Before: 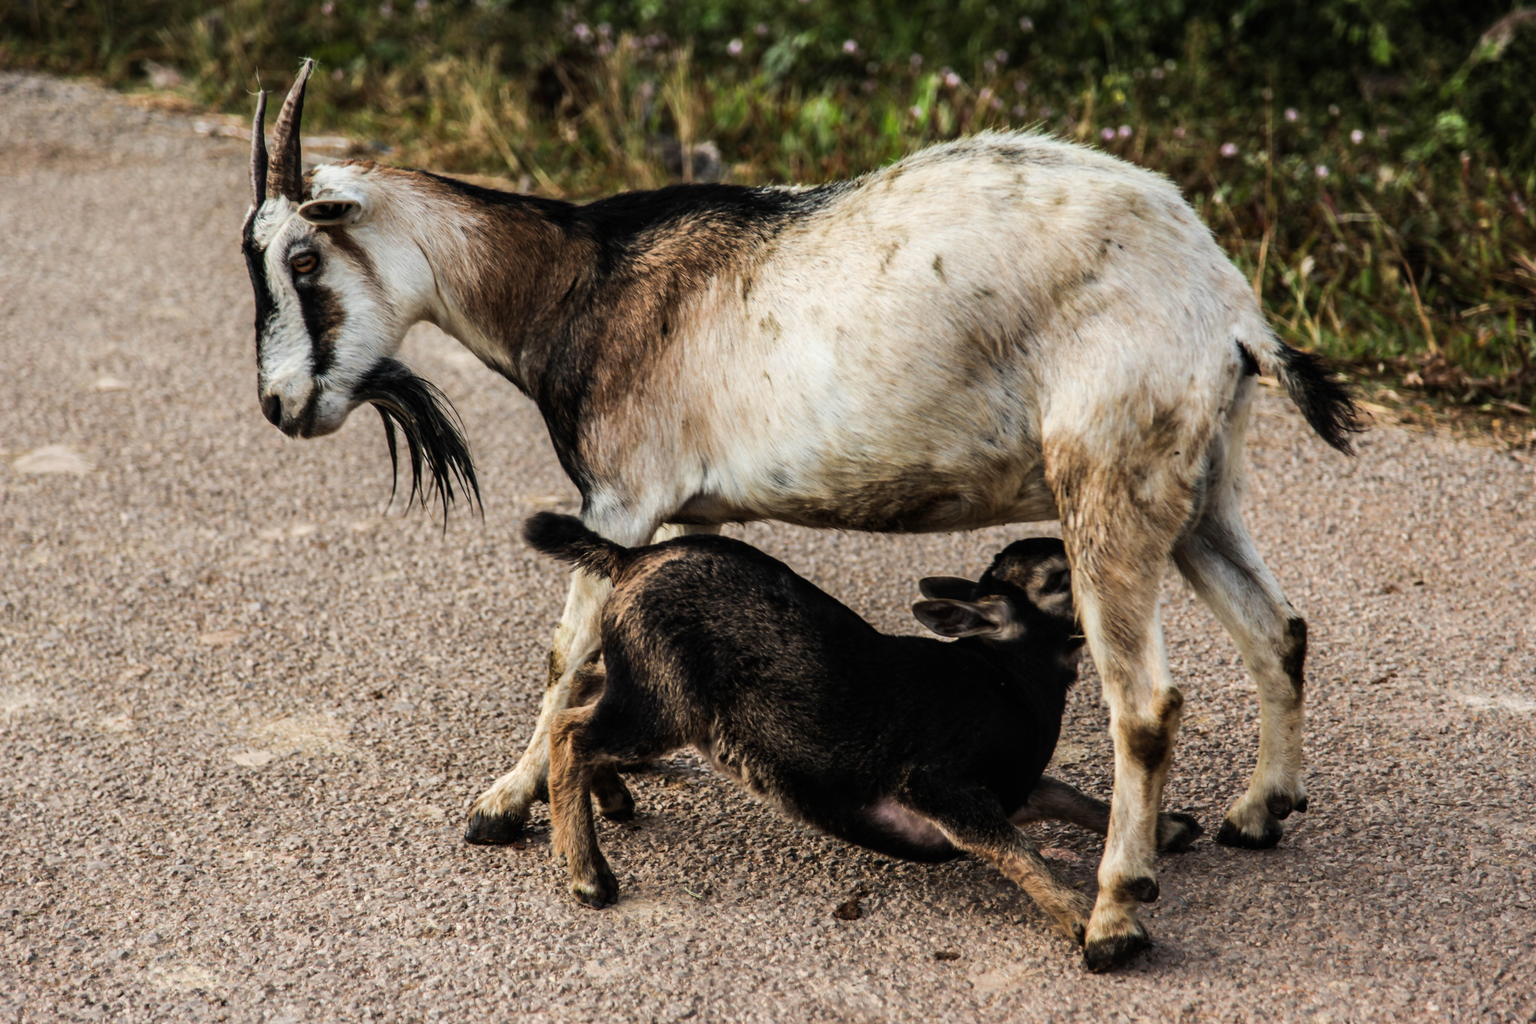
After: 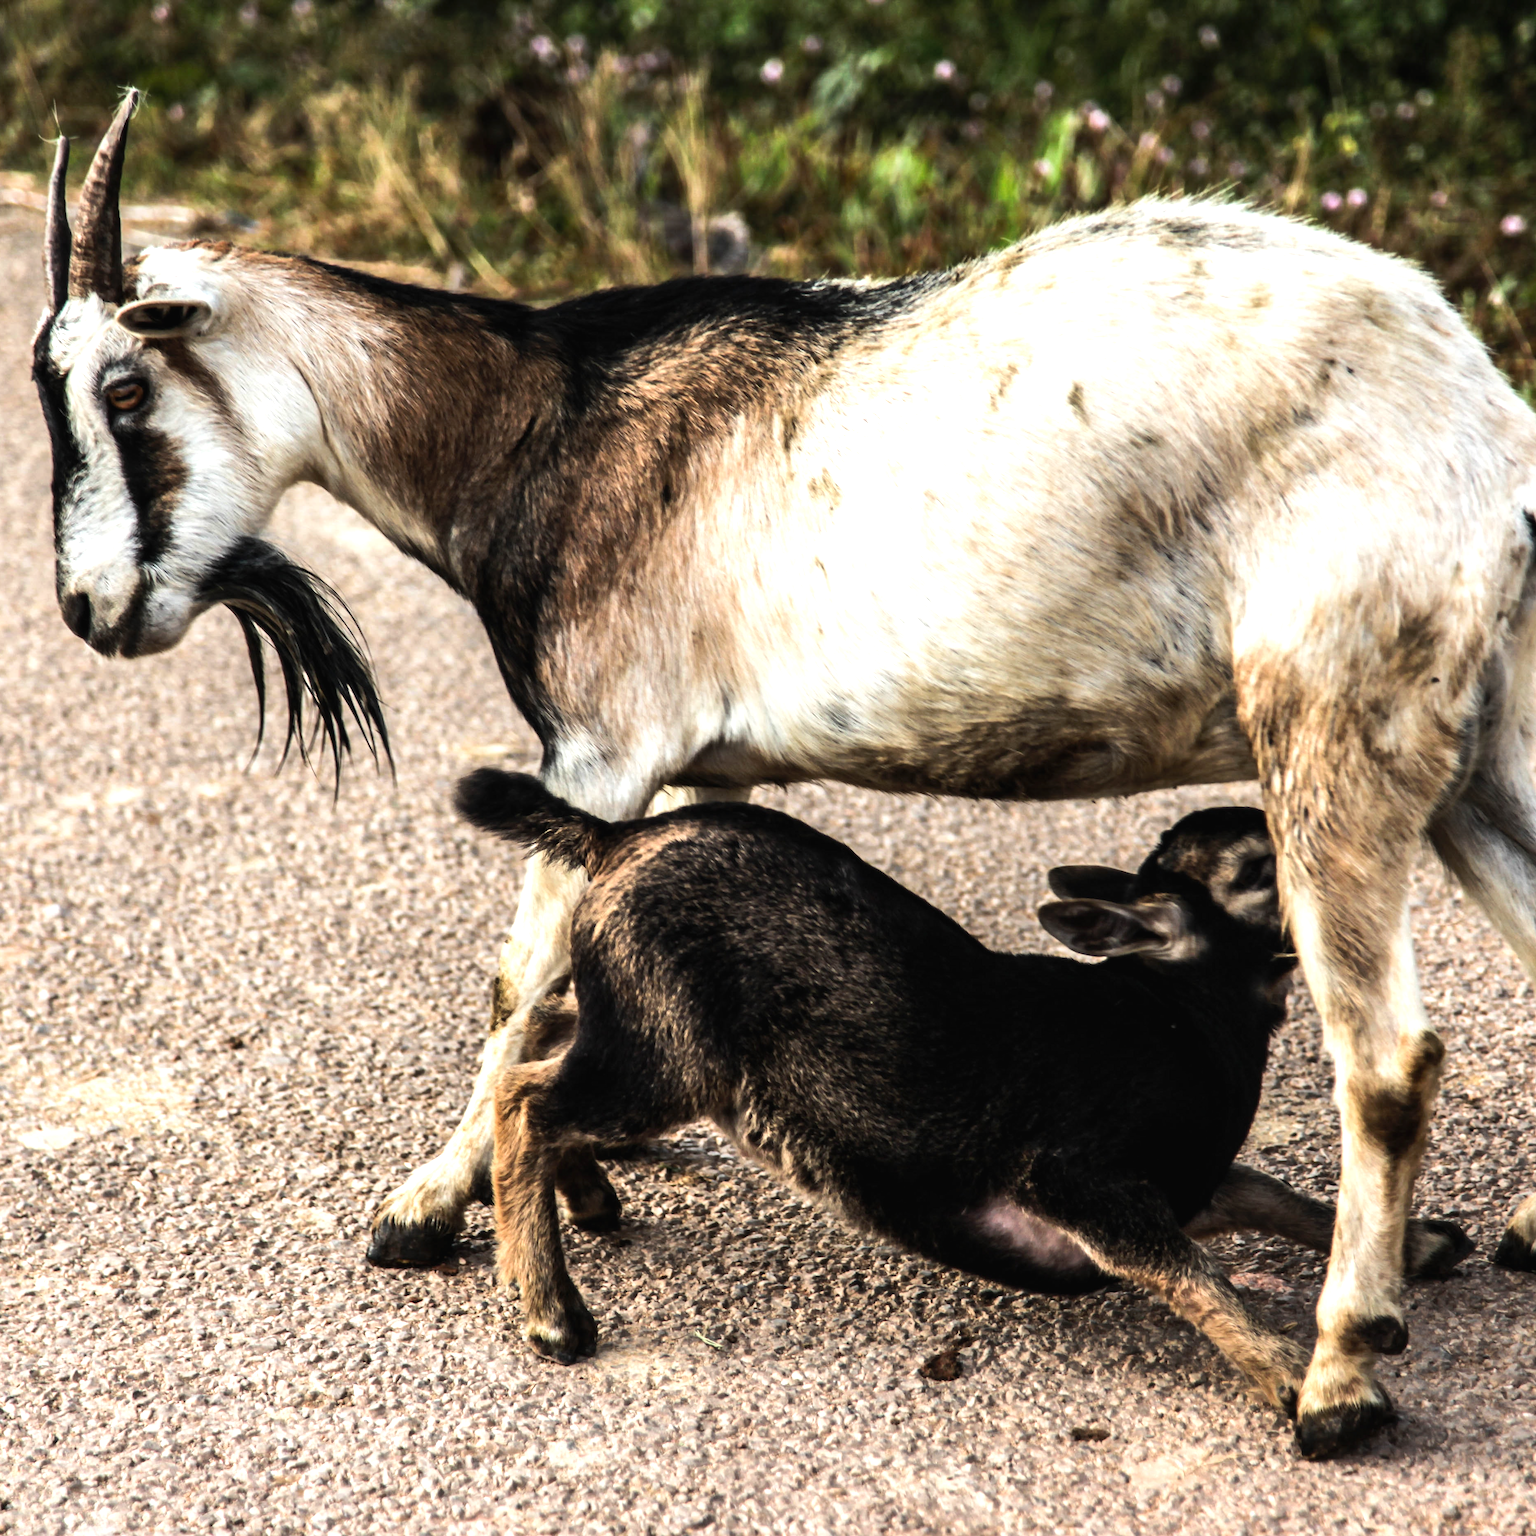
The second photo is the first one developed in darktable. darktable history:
tone curve: curves: ch0 [(0, 0) (0.003, 0.013) (0.011, 0.017) (0.025, 0.028) (0.044, 0.049) (0.069, 0.07) (0.1, 0.103) (0.136, 0.143) (0.177, 0.186) (0.224, 0.232) (0.277, 0.282) (0.335, 0.333) (0.399, 0.405) (0.468, 0.477) (0.543, 0.54) (0.623, 0.627) (0.709, 0.709) (0.801, 0.798) (0.898, 0.902) (1, 1)], preserve colors none
exposure: black level correction 0, exposure 0.5 EV, compensate exposure bias true, compensate highlight preservation false
tone equalizer: -8 EV -0.417 EV, -7 EV -0.389 EV, -6 EV -0.333 EV, -5 EV -0.222 EV, -3 EV 0.222 EV, -2 EV 0.333 EV, -1 EV 0.389 EV, +0 EV 0.417 EV, edges refinement/feathering 500, mask exposure compensation -1.57 EV, preserve details no
crop and rotate: left 14.385%, right 18.948%
